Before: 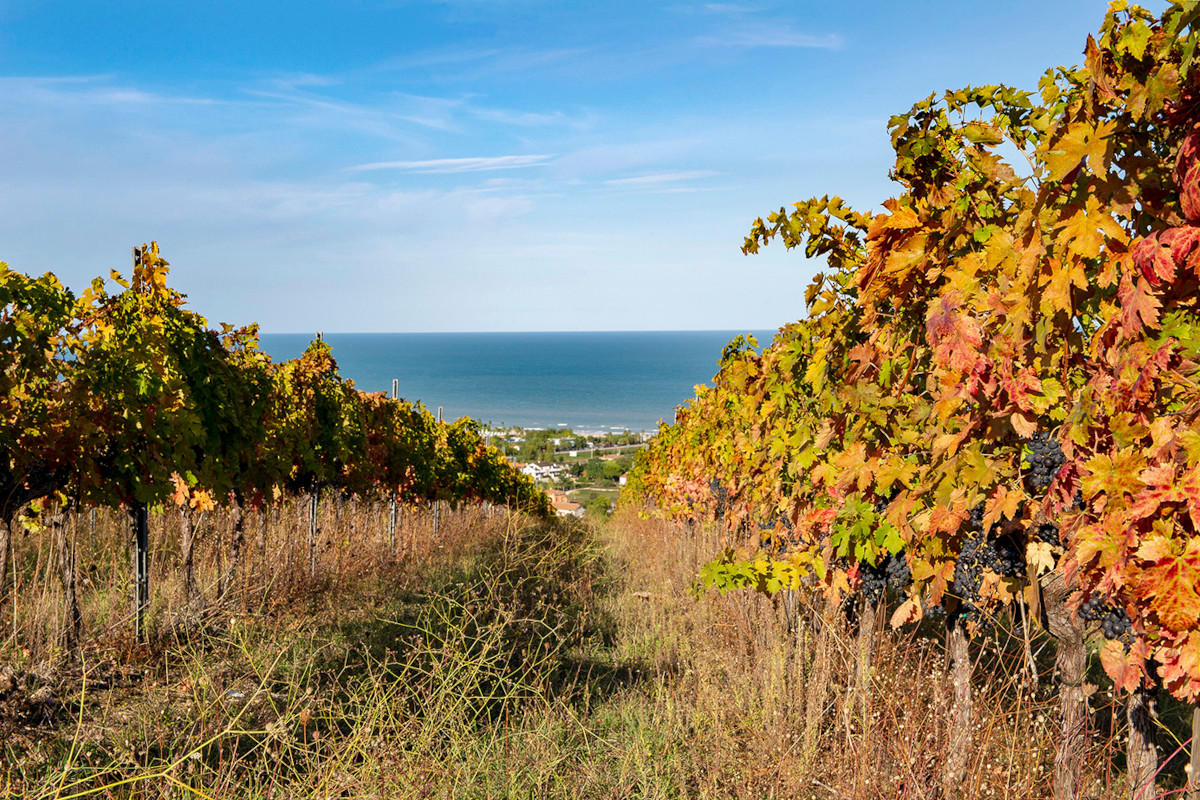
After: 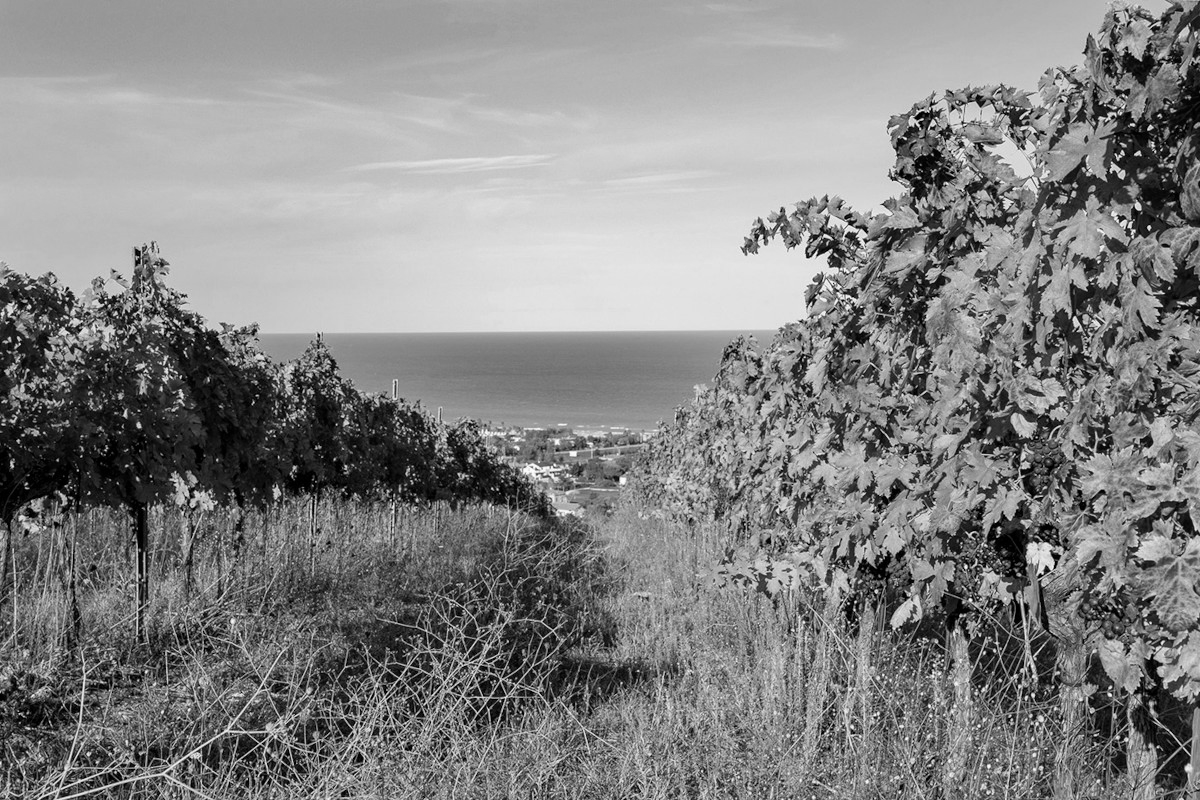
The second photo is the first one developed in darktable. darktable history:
color contrast: green-magenta contrast 0, blue-yellow contrast 0
white balance: red 0.871, blue 1.249
